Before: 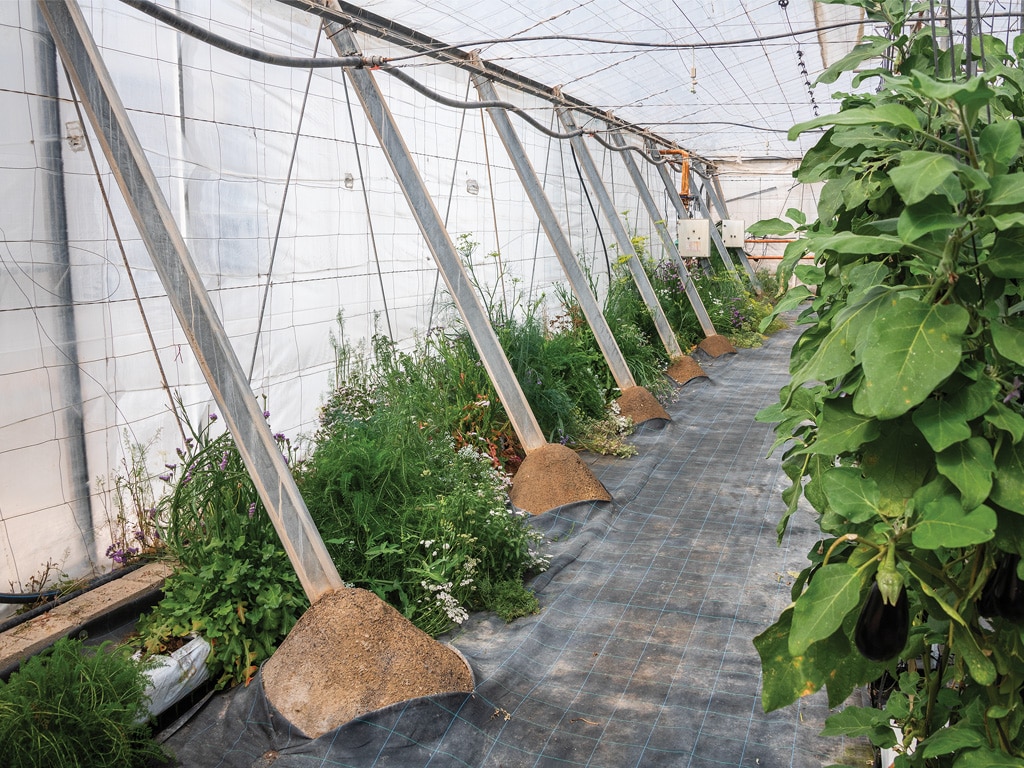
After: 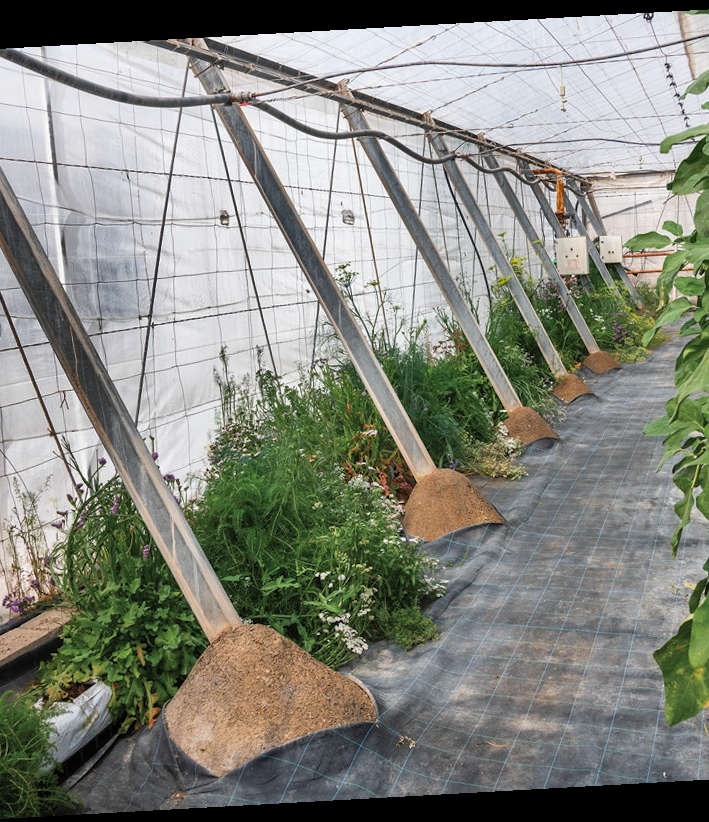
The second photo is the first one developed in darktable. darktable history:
shadows and highlights: shadows 19.13, highlights -83.41, soften with gaussian
crop and rotate: left 12.648%, right 20.685%
rotate and perspective: rotation -3.18°, automatic cropping off
